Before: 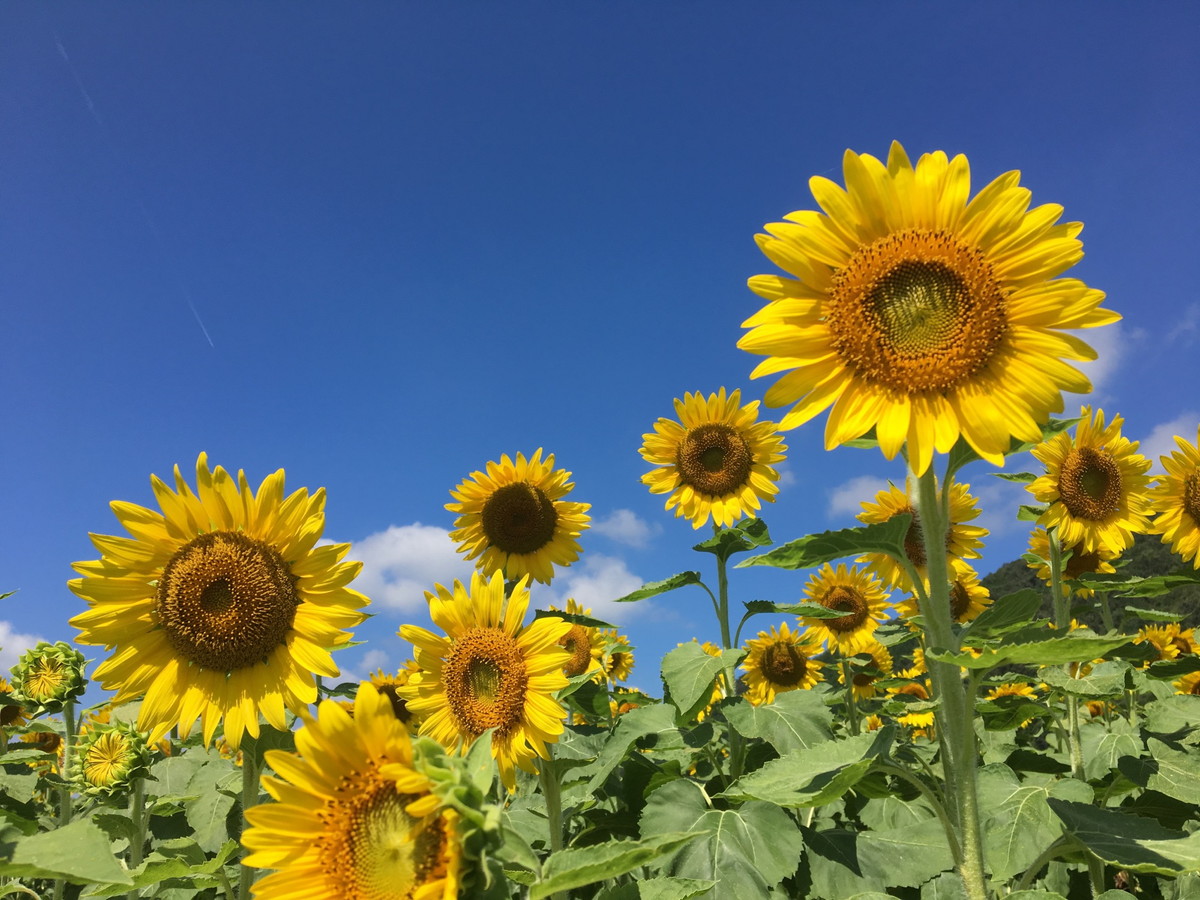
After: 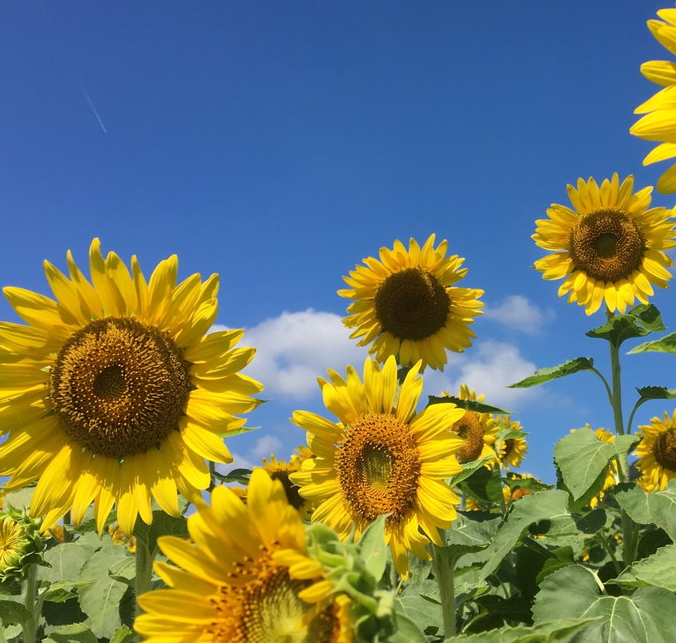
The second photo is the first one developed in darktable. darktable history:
crop: left 8.966%, top 23.852%, right 34.699%, bottom 4.703%
tone equalizer: on, module defaults
